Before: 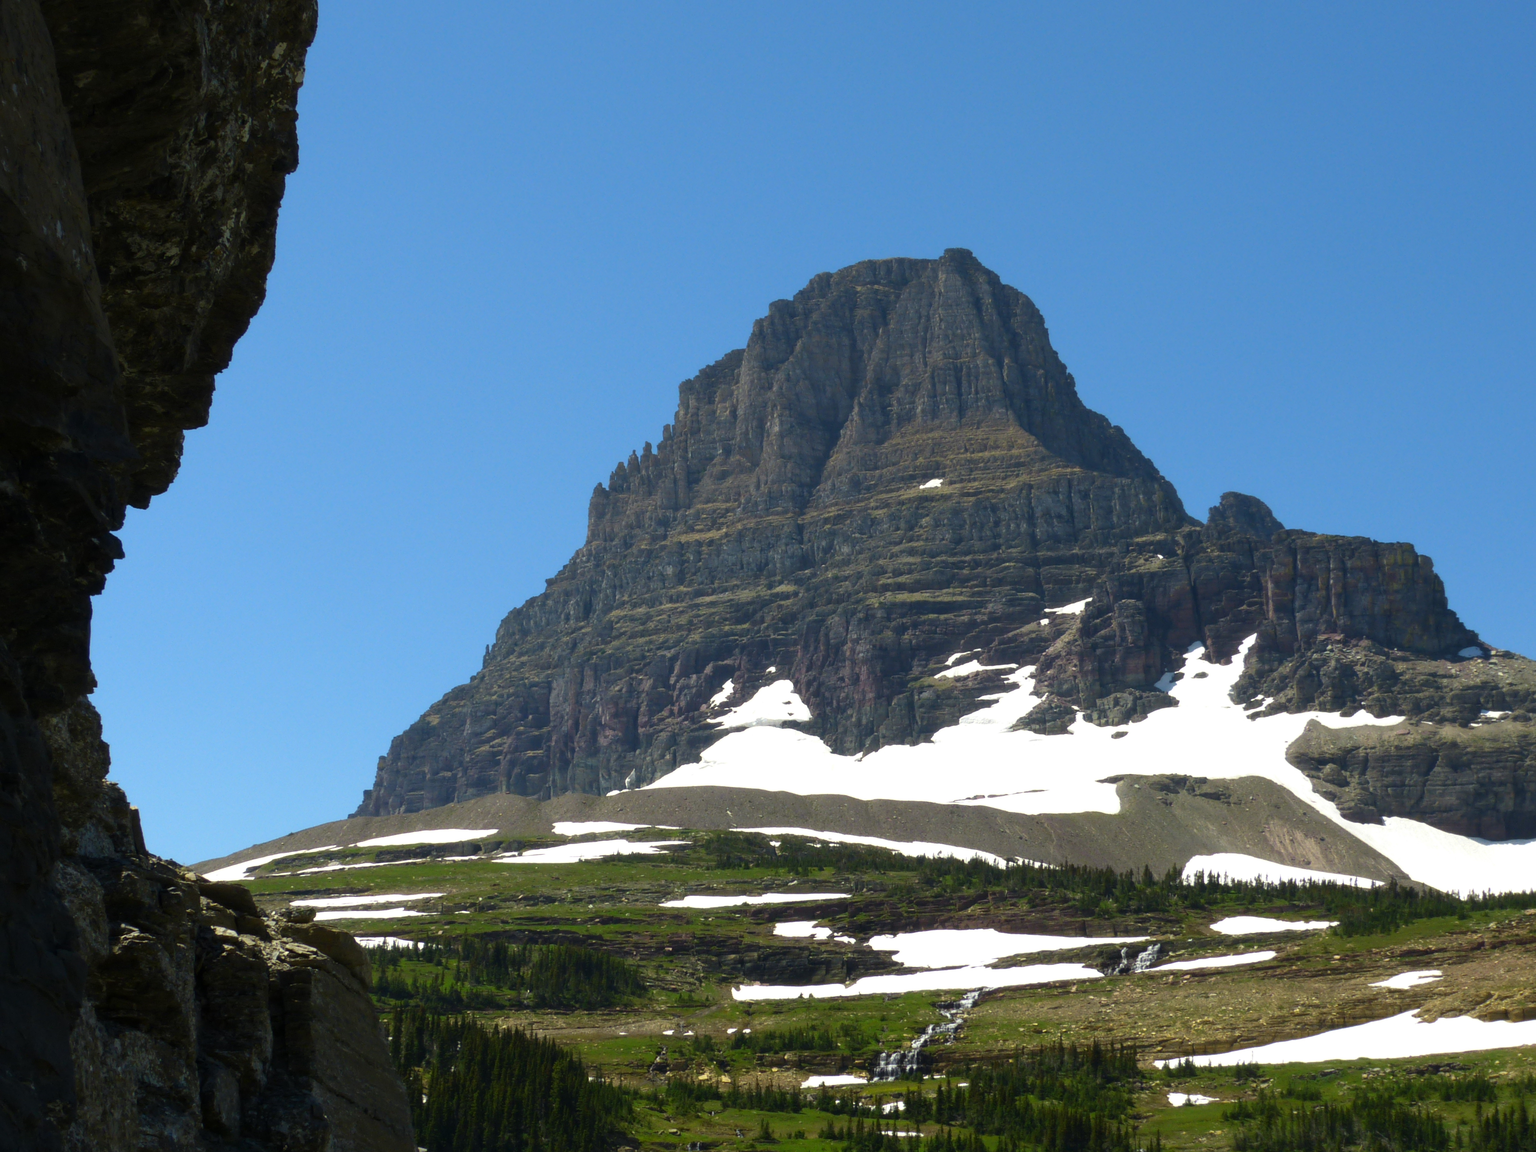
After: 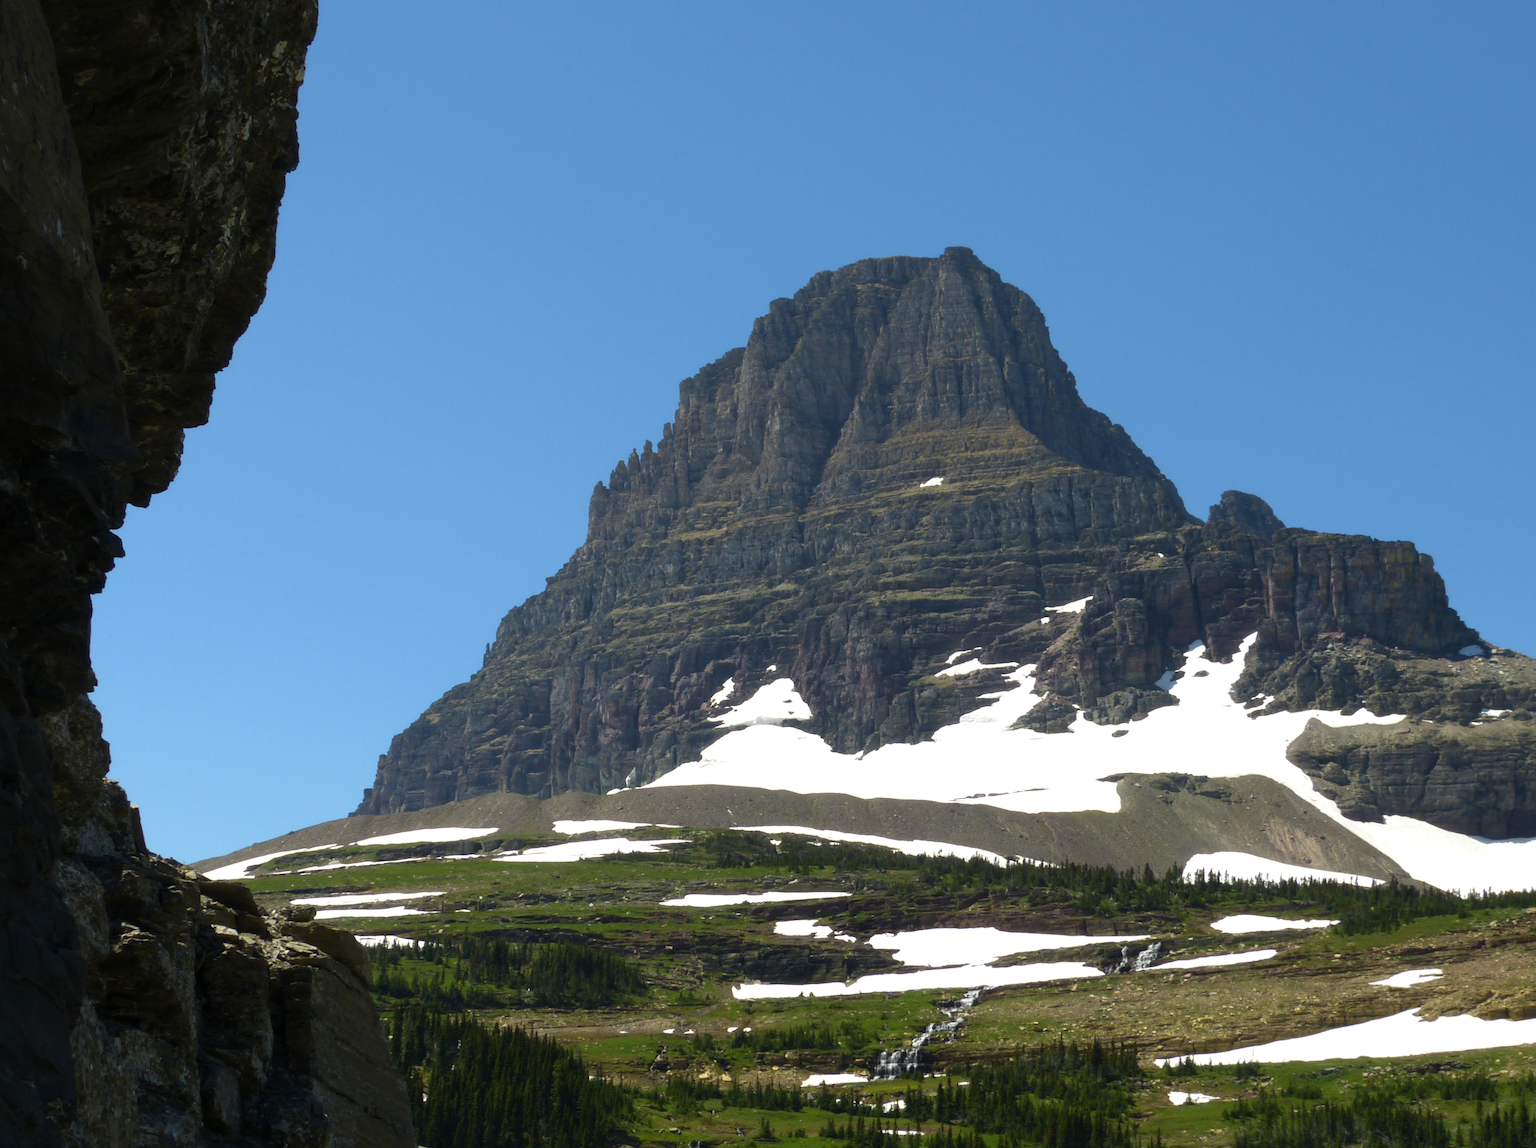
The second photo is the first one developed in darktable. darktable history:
crop: top 0.18%, bottom 0.119%
contrast brightness saturation: saturation -0.056
